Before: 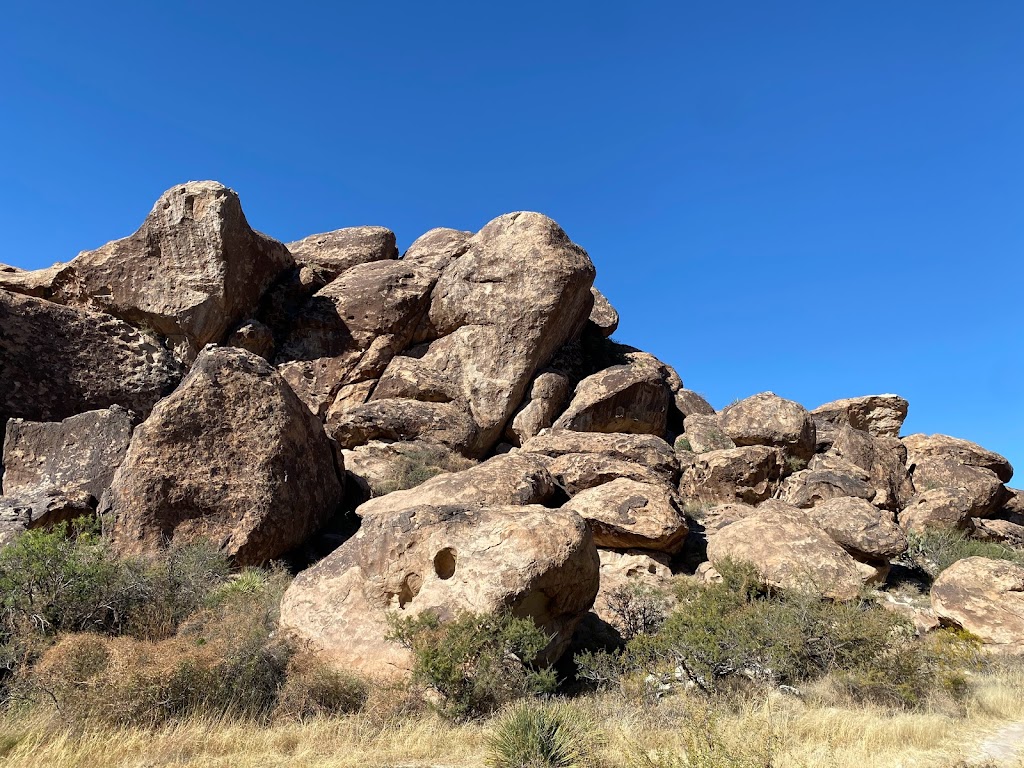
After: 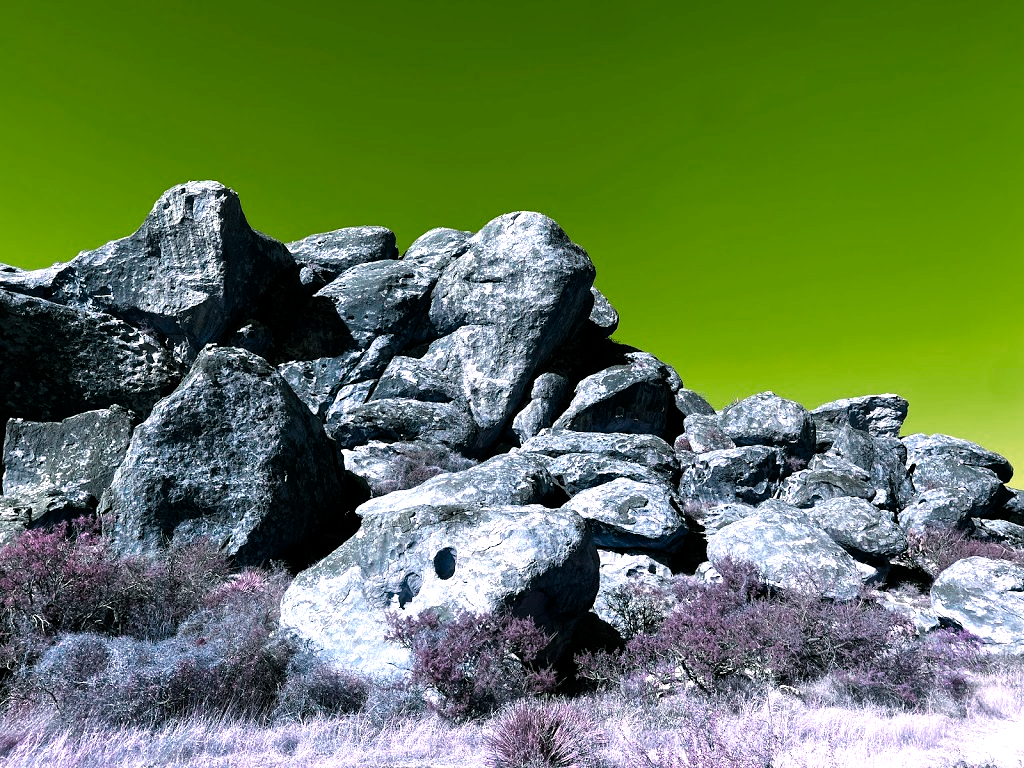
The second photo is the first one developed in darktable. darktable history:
color balance rgb: power › luminance -8.009%, power › chroma 1.119%, power › hue 217.13°, perceptual saturation grading › global saturation 0.228%, hue shift -148.27°, contrast 34.954%, saturation formula JzAzBz (2021)
color calibration: x 0.367, y 0.379, temperature 4396.96 K
